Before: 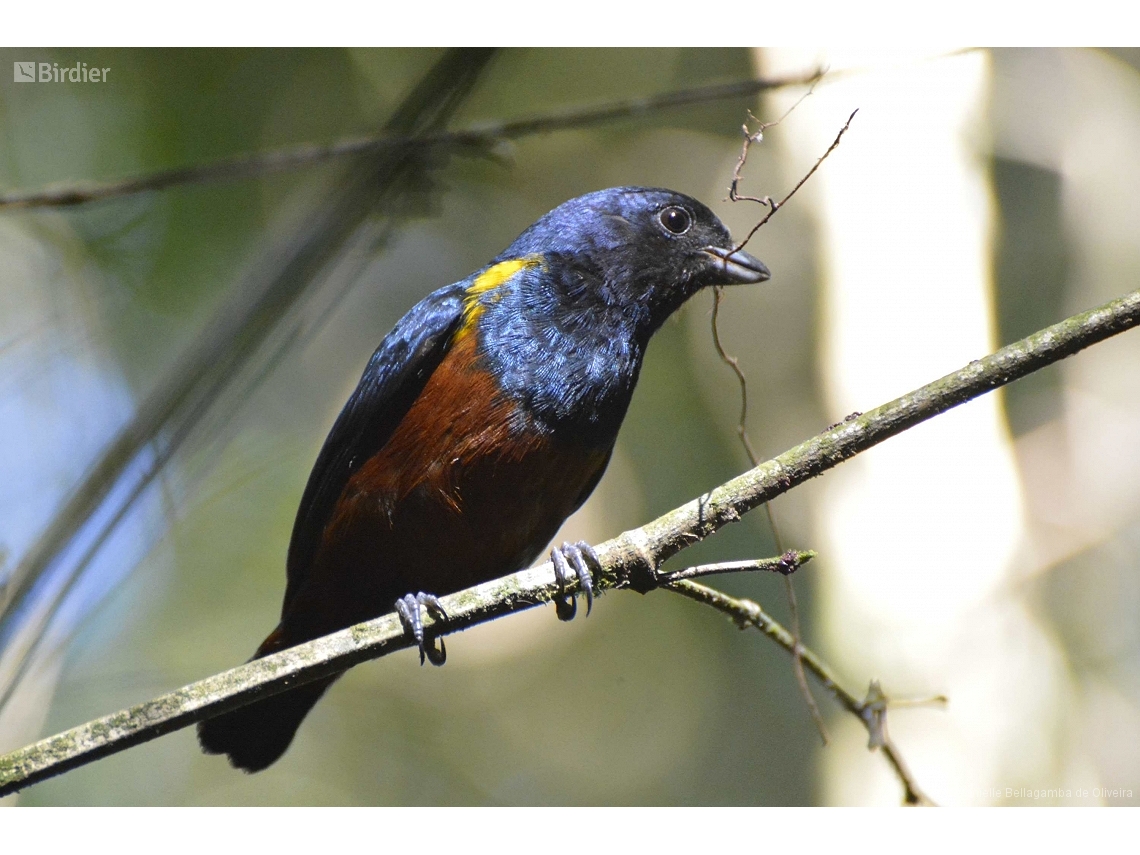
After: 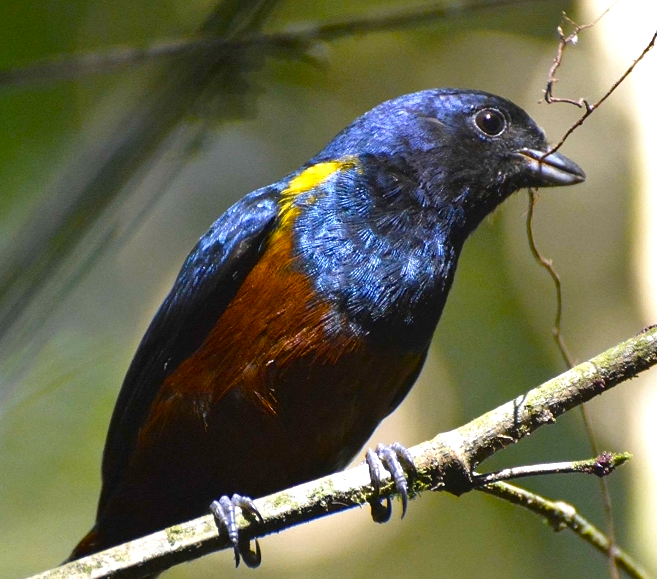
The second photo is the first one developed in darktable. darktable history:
crop: left 16.243%, top 11.474%, right 26.123%, bottom 20.749%
color balance rgb: highlights gain › chroma 0.254%, highlights gain › hue 331.58°, perceptual saturation grading › global saturation 24.14%, perceptual saturation grading › highlights -24.234%, perceptual saturation grading › mid-tones 24.061%, perceptual saturation grading › shadows 40.473%, perceptual brilliance grading › highlights 9.218%, perceptual brilliance grading › shadows -4.819%, global vibrance 19.727%
base curve: curves: ch0 [(0, 0) (0.303, 0.277) (1, 1)], preserve colors none
